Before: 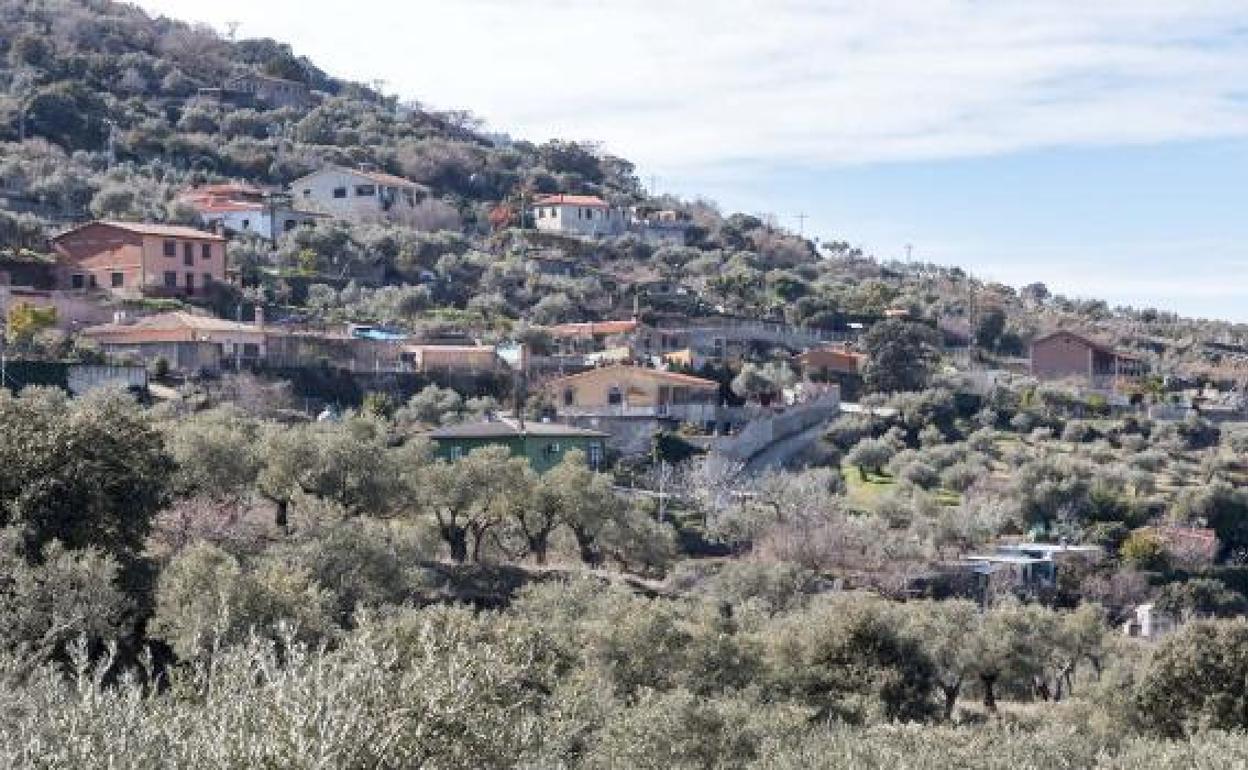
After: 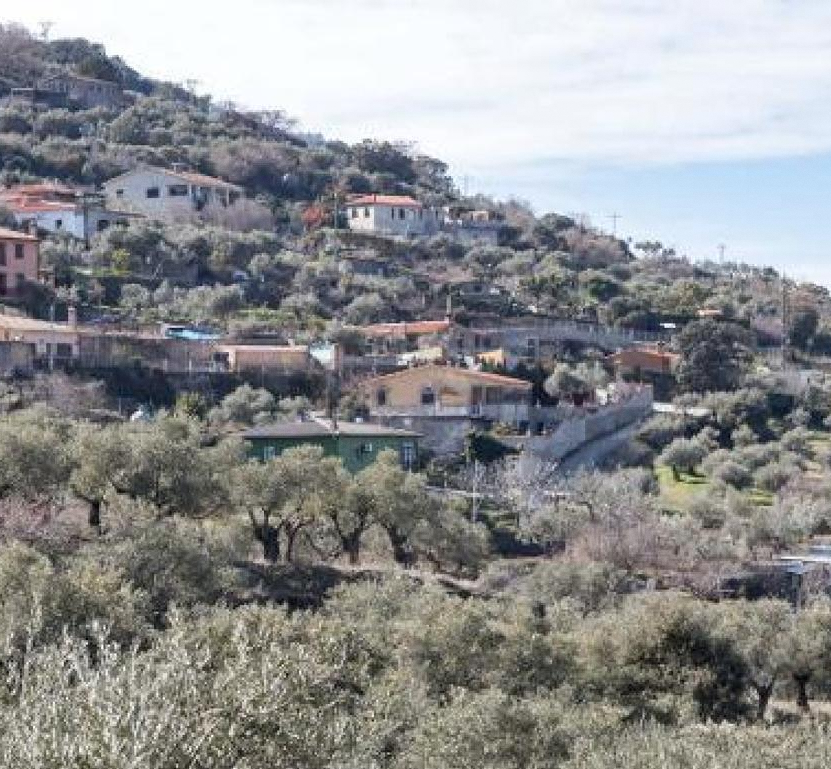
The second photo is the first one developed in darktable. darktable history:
crop and rotate: left 15.055%, right 18.278%
grain: coarseness 0.09 ISO, strength 10%
